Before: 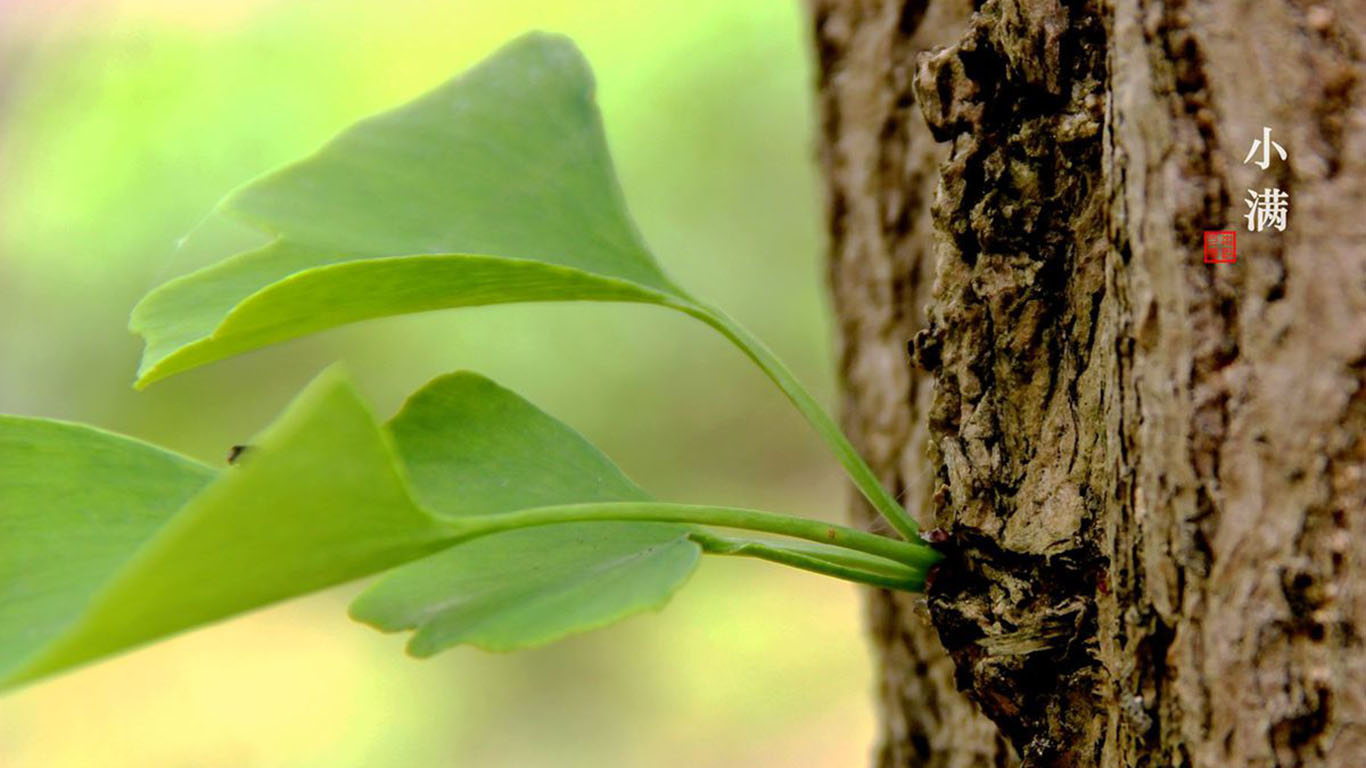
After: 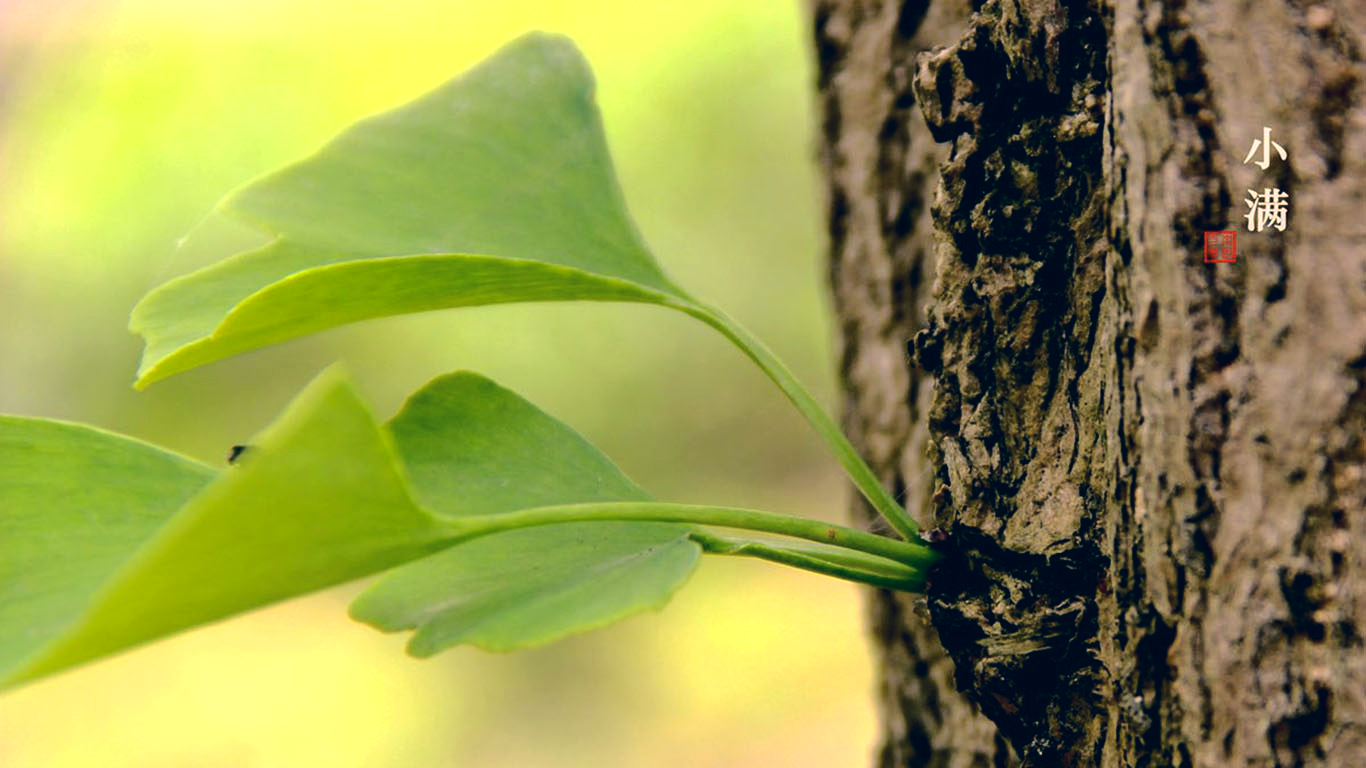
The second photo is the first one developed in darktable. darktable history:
color zones: curves: ch1 [(0, 0.469) (0.01, 0.469) (0.12, 0.446) (0.248, 0.469) (0.5, 0.5) (0.748, 0.5) (0.99, 0.469) (1, 0.469)]
color correction: highlights a* 10.29, highlights b* 14.23, shadows a* -10.07, shadows b* -14.97
base curve: curves: ch0 [(0, 0) (0.073, 0.04) (0.157, 0.139) (0.492, 0.492) (0.758, 0.758) (1, 1)]
levels: levels [0, 0.476, 0.951]
